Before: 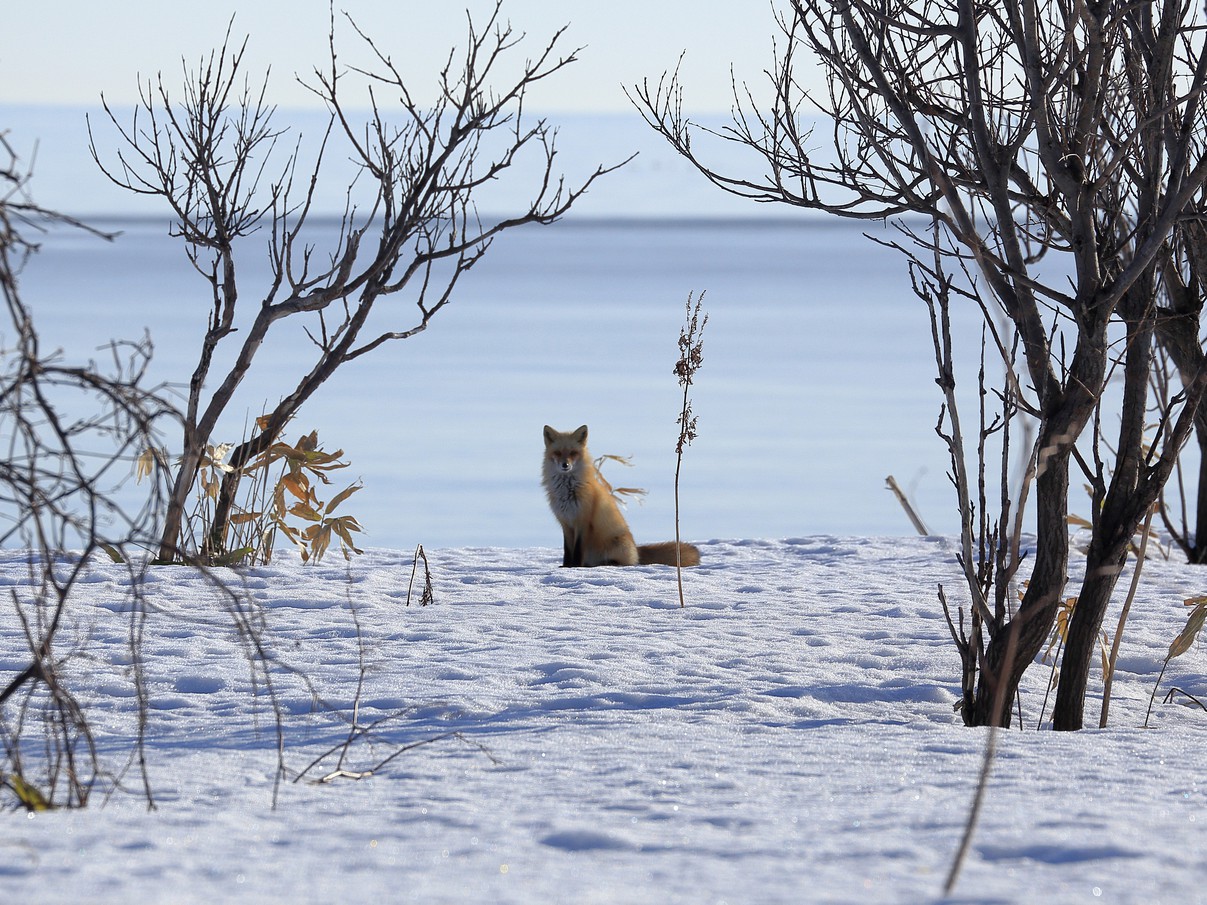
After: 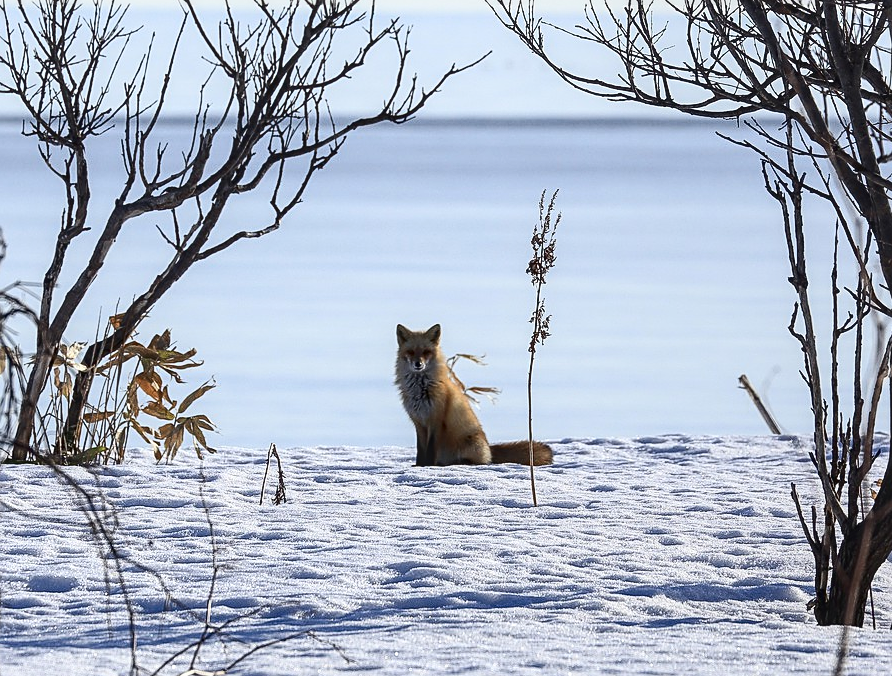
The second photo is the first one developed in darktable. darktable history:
local contrast: on, module defaults
crop and rotate: left 12.216%, top 11.361%, right 13.8%, bottom 13.856%
contrast brightness saturation: contrast 0.275
sharpen: on, module defaults
